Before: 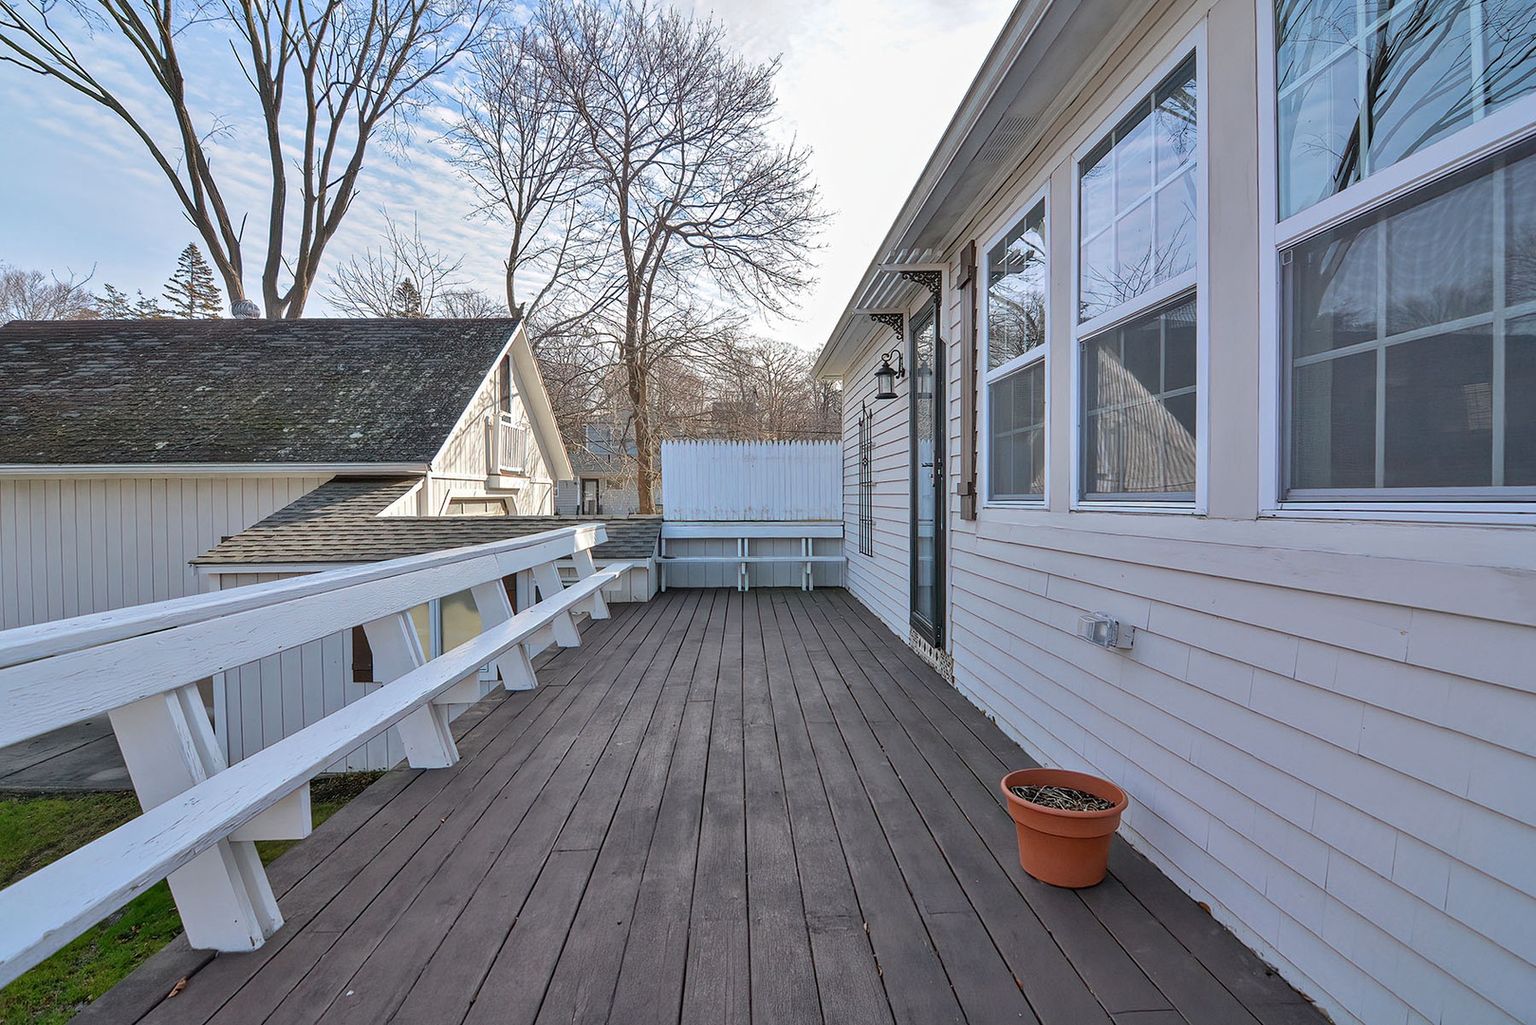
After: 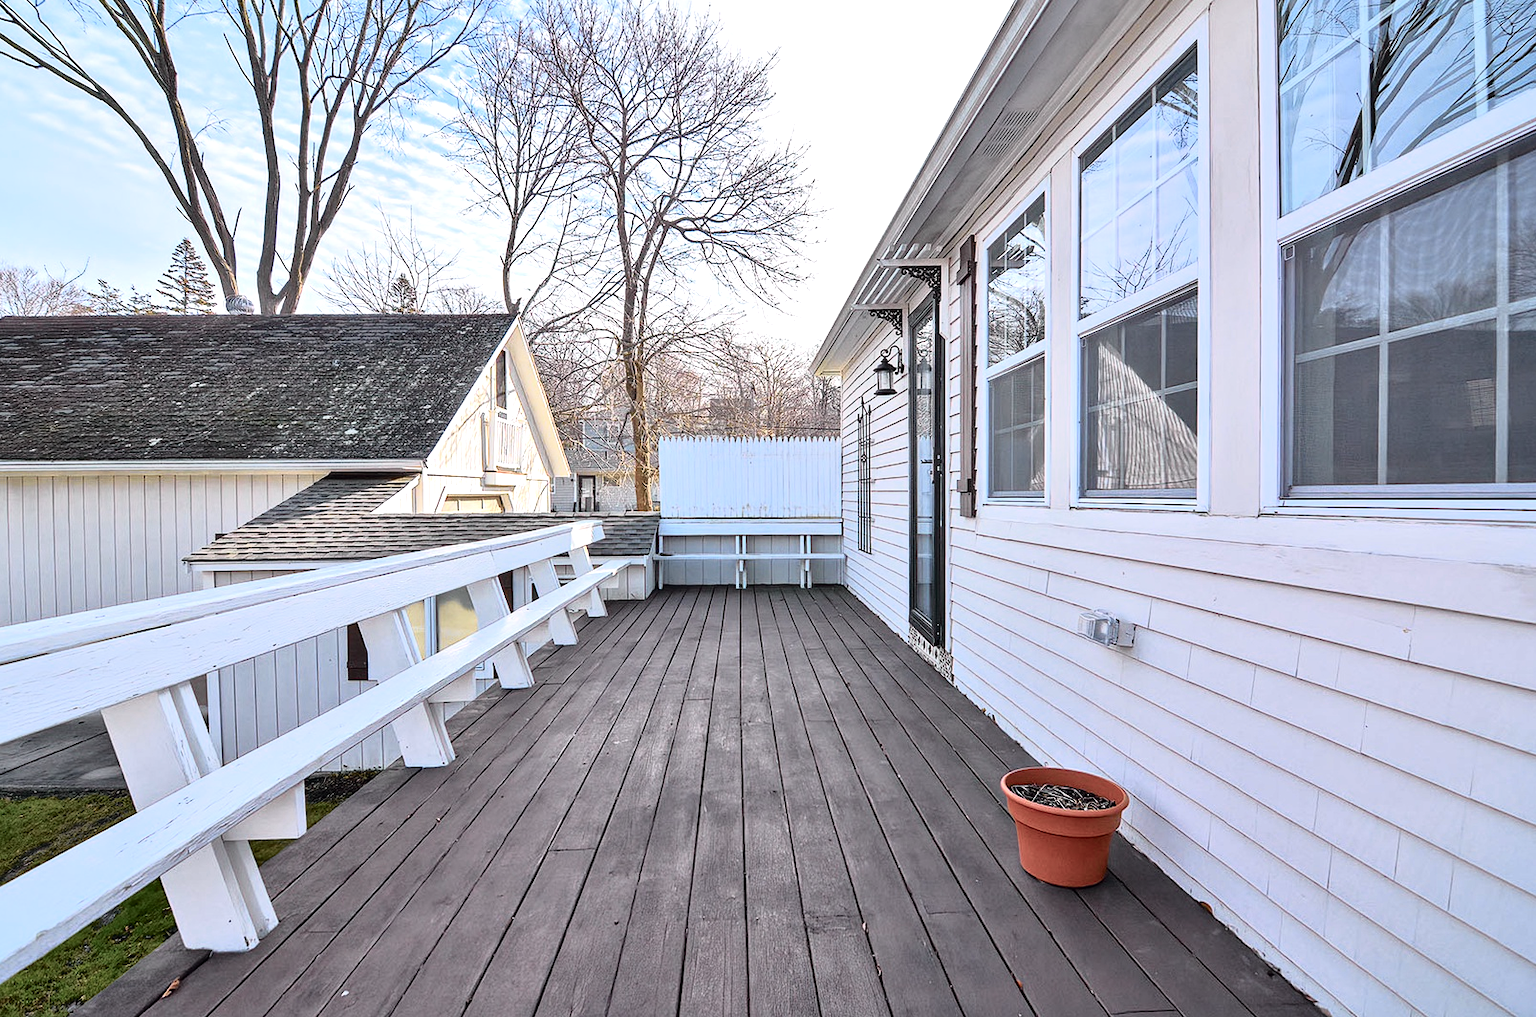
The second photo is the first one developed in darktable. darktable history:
crop: left 0.504%, top 0.69%, right 0.178%, bottom 0.653%
tone equalizer: -8 EV -0.408 EV, -7 EV -0.401 EV, -6 EV -0.358 EV, -5 EV -0.195 EV, -3 EV 0.188 EV, -2 EV 0.363 EV, -1 EV 0.405 EV, +0 EV 0.4 EV, edges refinement/feathering 500, mask exposure compensation -1.57 EV, preserve details no
exposure: exposure 0.373 EV, compensate exposure bias true, compensate highlight preservation false
color zones: curves: ch0 [(0, 0.5) (0.143, 0.5) (0.286, 0.5) (0.429, 0.495) (0.571, 0.437) (0.714, 0.44) (0.857, 0.496) (1, 0.5)]
tone curve: curves: ch0 [(0, 0) (0.105, 0.08) (0.195, 0.18) (0.283, 0.288) (0.384, 0.419) (0.485, 0.531) (0.638, 0.69) (0.795, 0.879) (1, 0.977)]; ch1 [(0, 0) (0.161, 0.092) (0.35, 0.33) (0.379, 0.401) (0.456, 0.469) (0.498, 0.503) (0.531, 0.537) (0.596, 0.621) (0.635, 0.655) (1, 1)]; ch2 [(0, 0) (0.371, 0.362) (0.437, 0.437) (0.483, 0.484) (0.53, 0.515) (0.56, 0.58) (0.622, 0.606) (1, 1)], color space Lab, independent channels, preserve colors none
